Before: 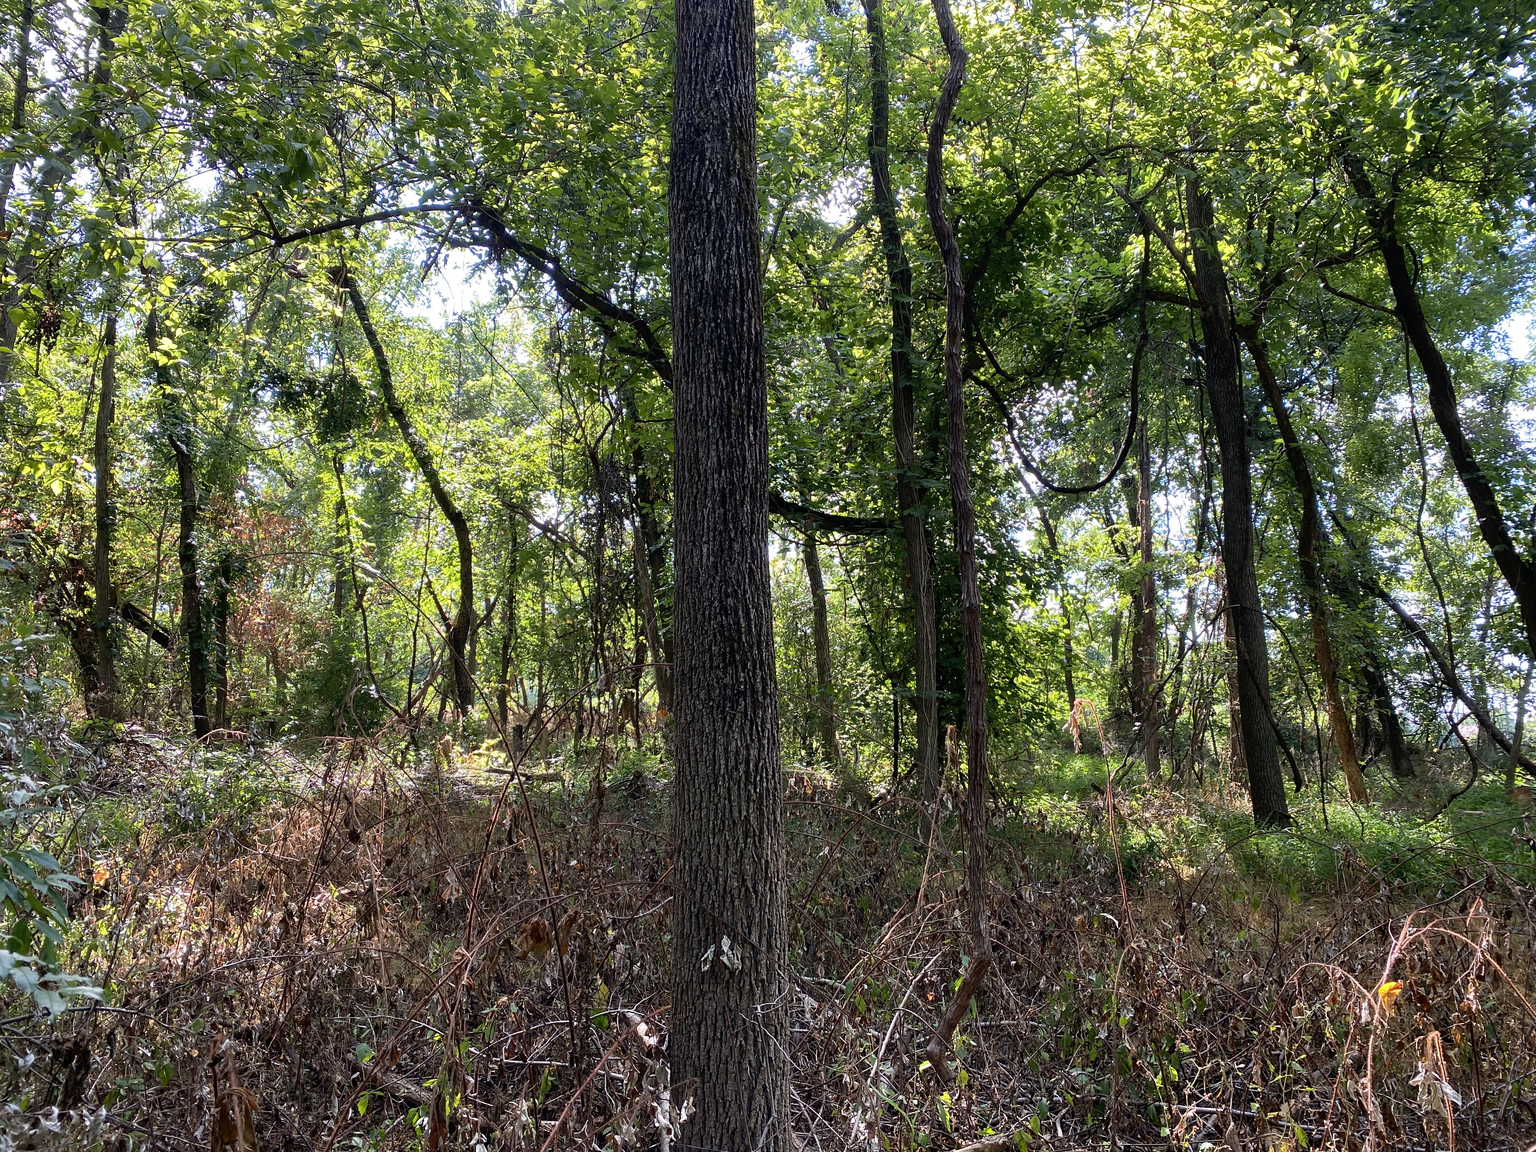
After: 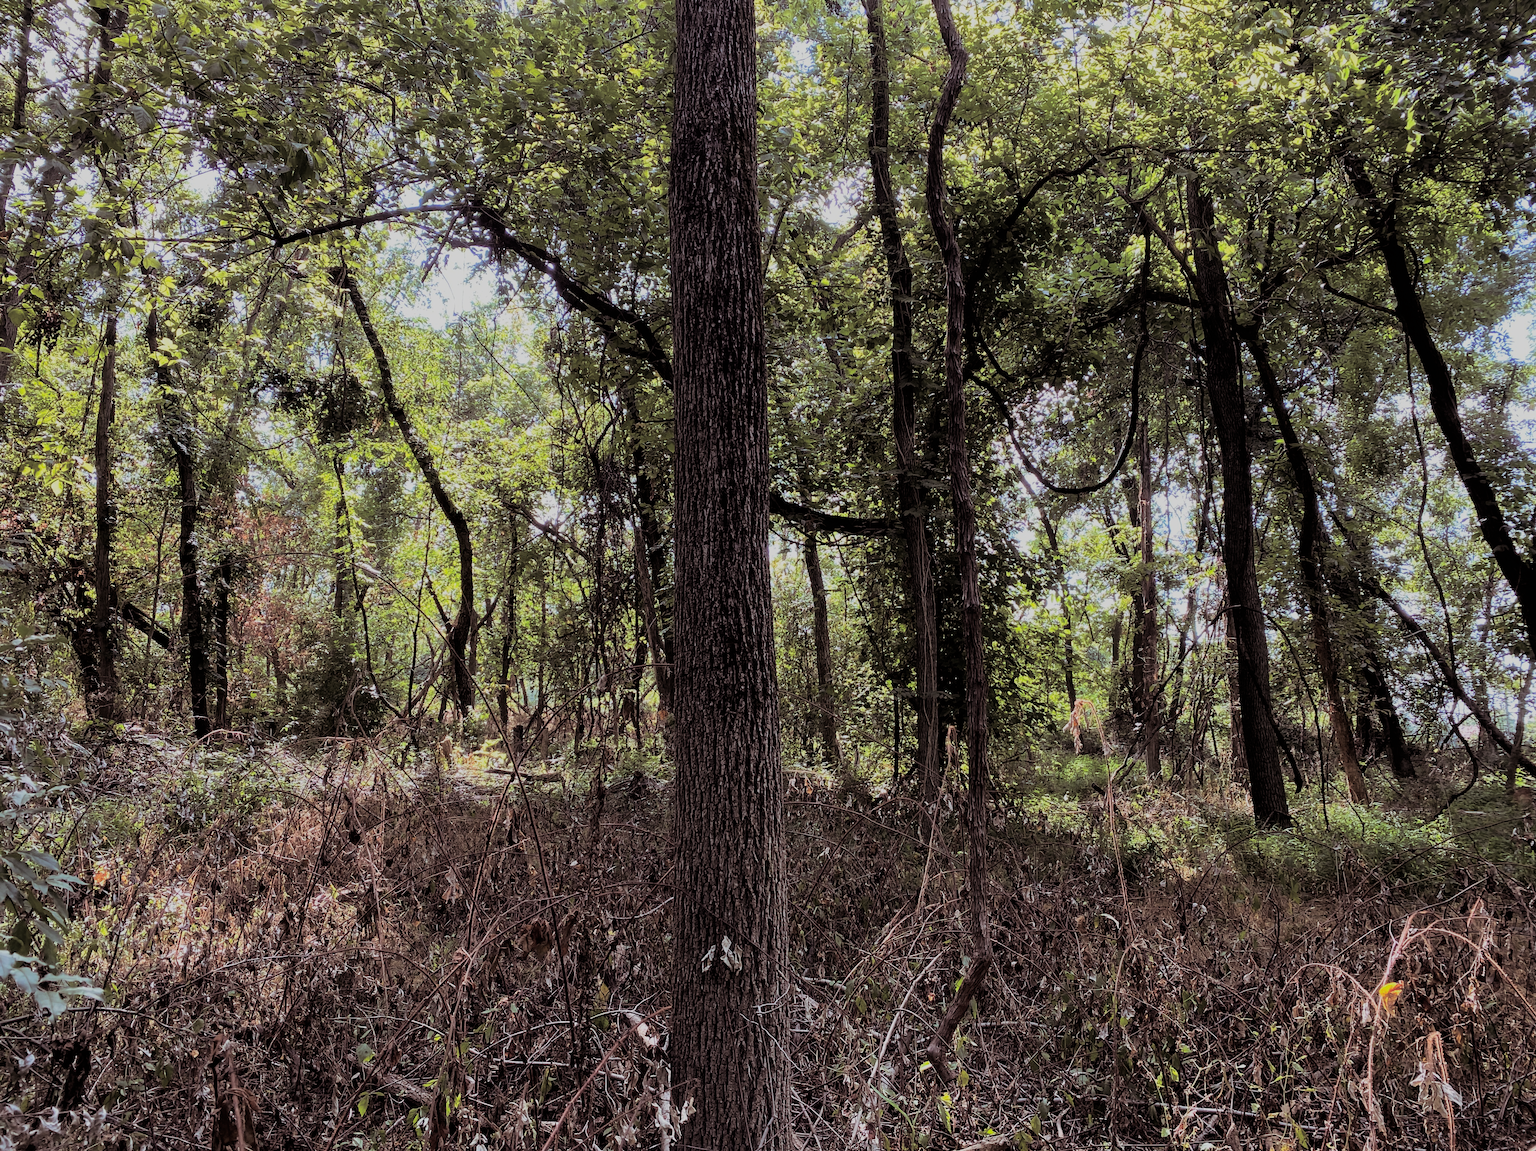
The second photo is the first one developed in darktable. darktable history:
filmic rgb: black relative exposure -7.32 EV, white relative exposure 5.09 EV, hardness 3.2
split-toning: shadows › saturation 0.24, highlights › hue 54°, highlights › saturation 0.24
